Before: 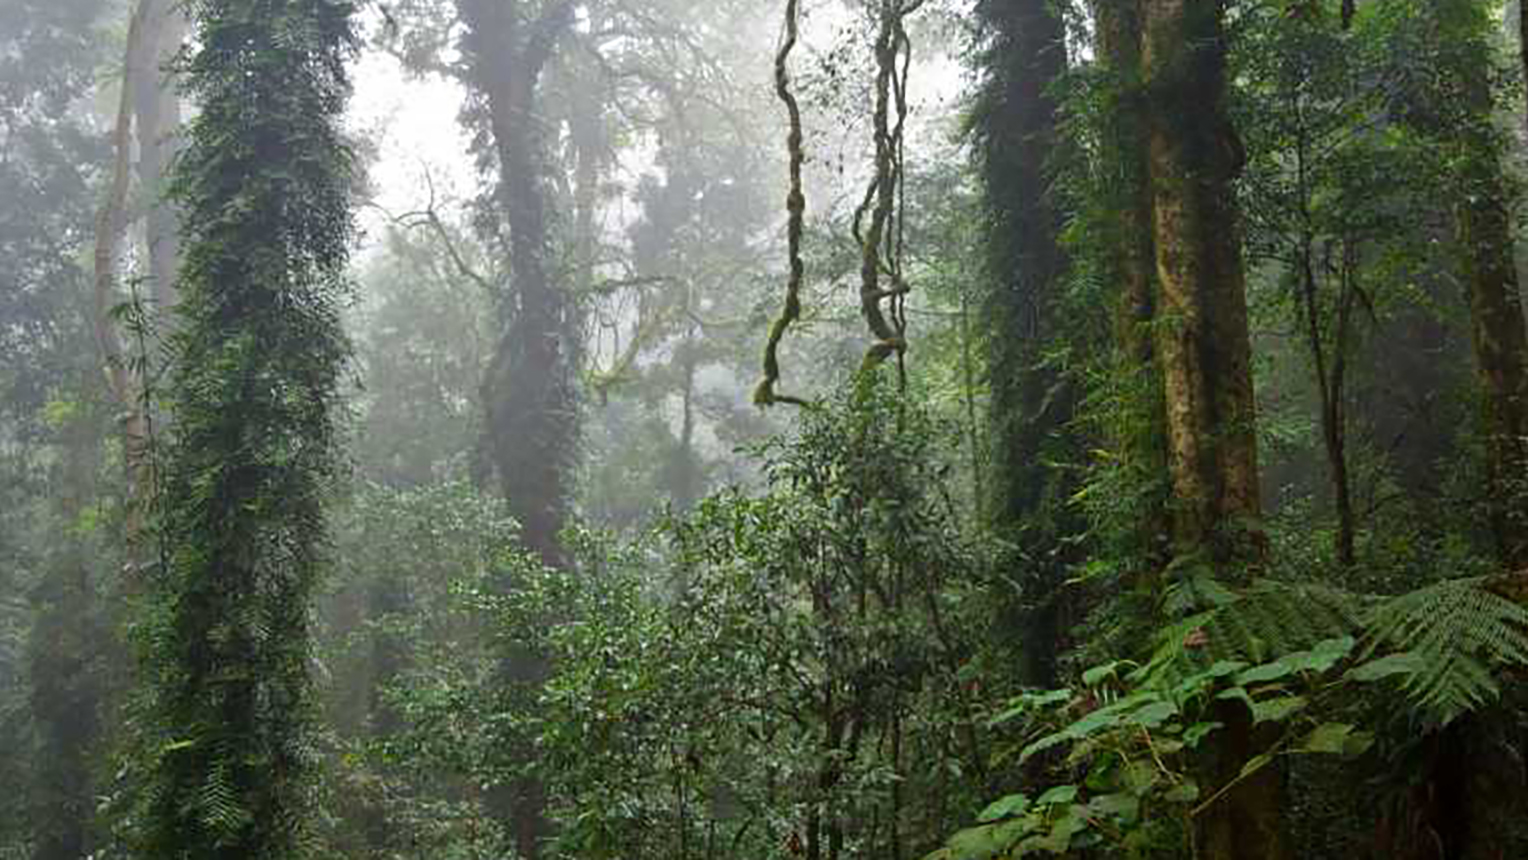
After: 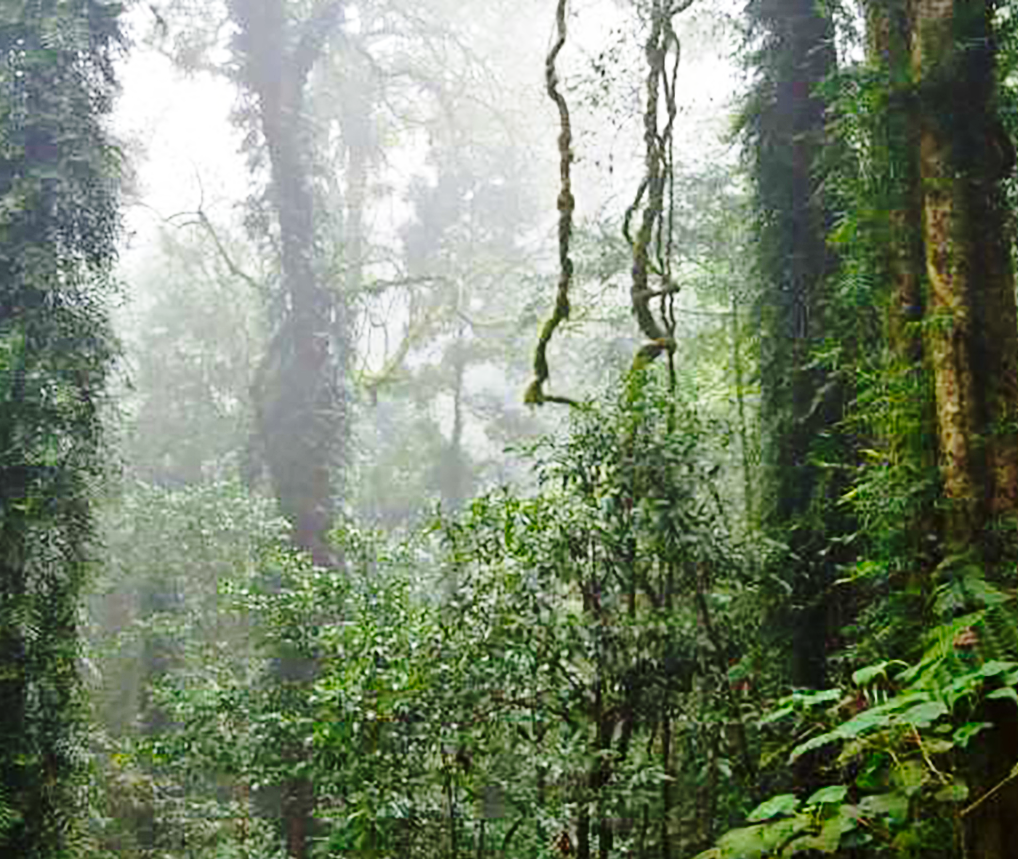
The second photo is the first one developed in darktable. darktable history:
base curve: curves: ch0 [(0, 0) (0.028, 0.03) (0.121, 0.232) (0.46, 0.748) (0.859, 0.968) (1, 1)], preserve colors none
crop and rotate: left 15.055%, right 18.278%
